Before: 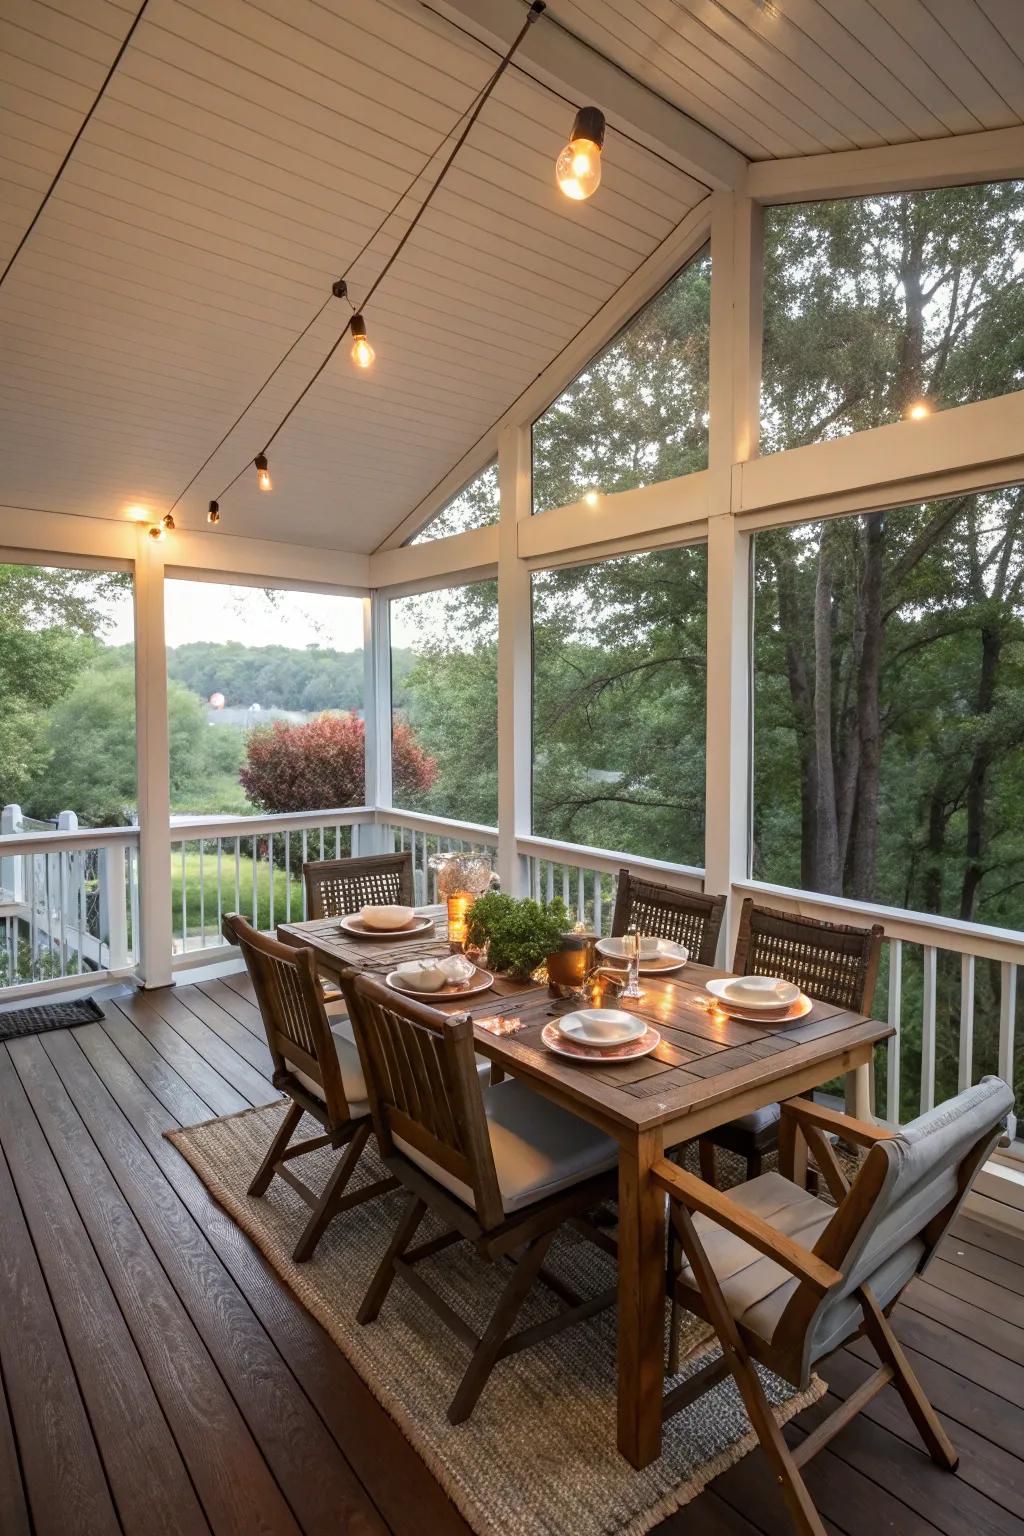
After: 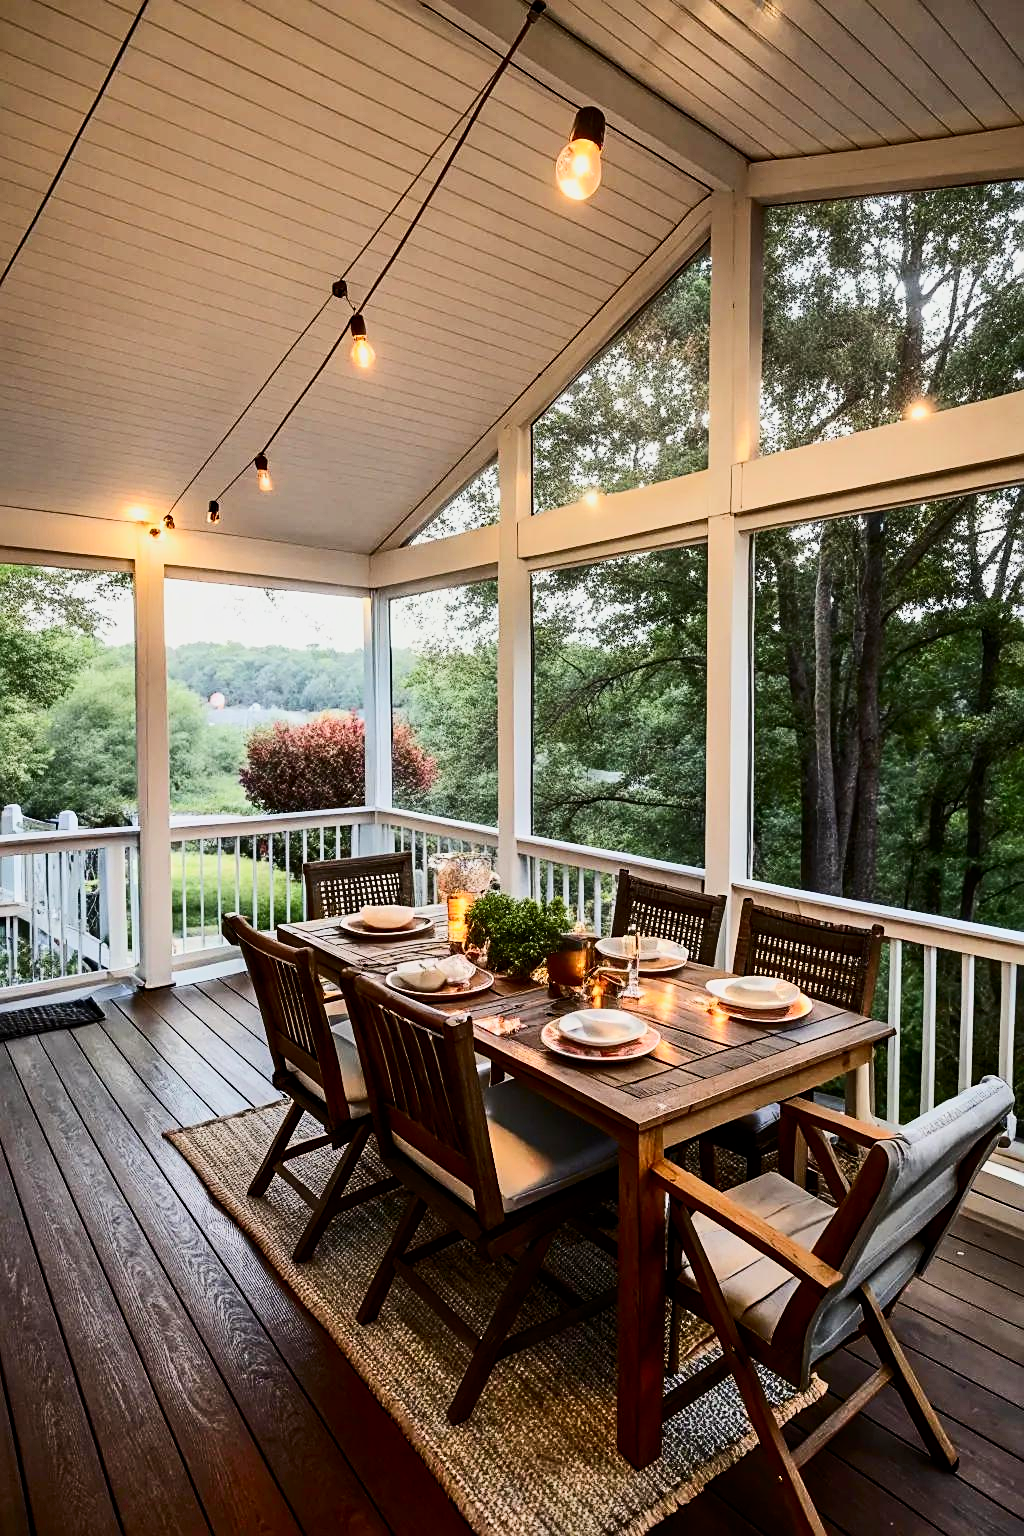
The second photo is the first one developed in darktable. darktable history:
tone equalizer: luminance estimator HSV value / RGB max
contrast brightness saturation: contrast 0.414, brightness 0.043, saturation 0.255
sharpen: on, module defaults
filmic rgb: black relative exposure -7.65 EV, white relative exposure 4.56 EV, hardness 3.61, iterations of high-quality reconstruction 10
shadows and highlights: soften with gaussian
